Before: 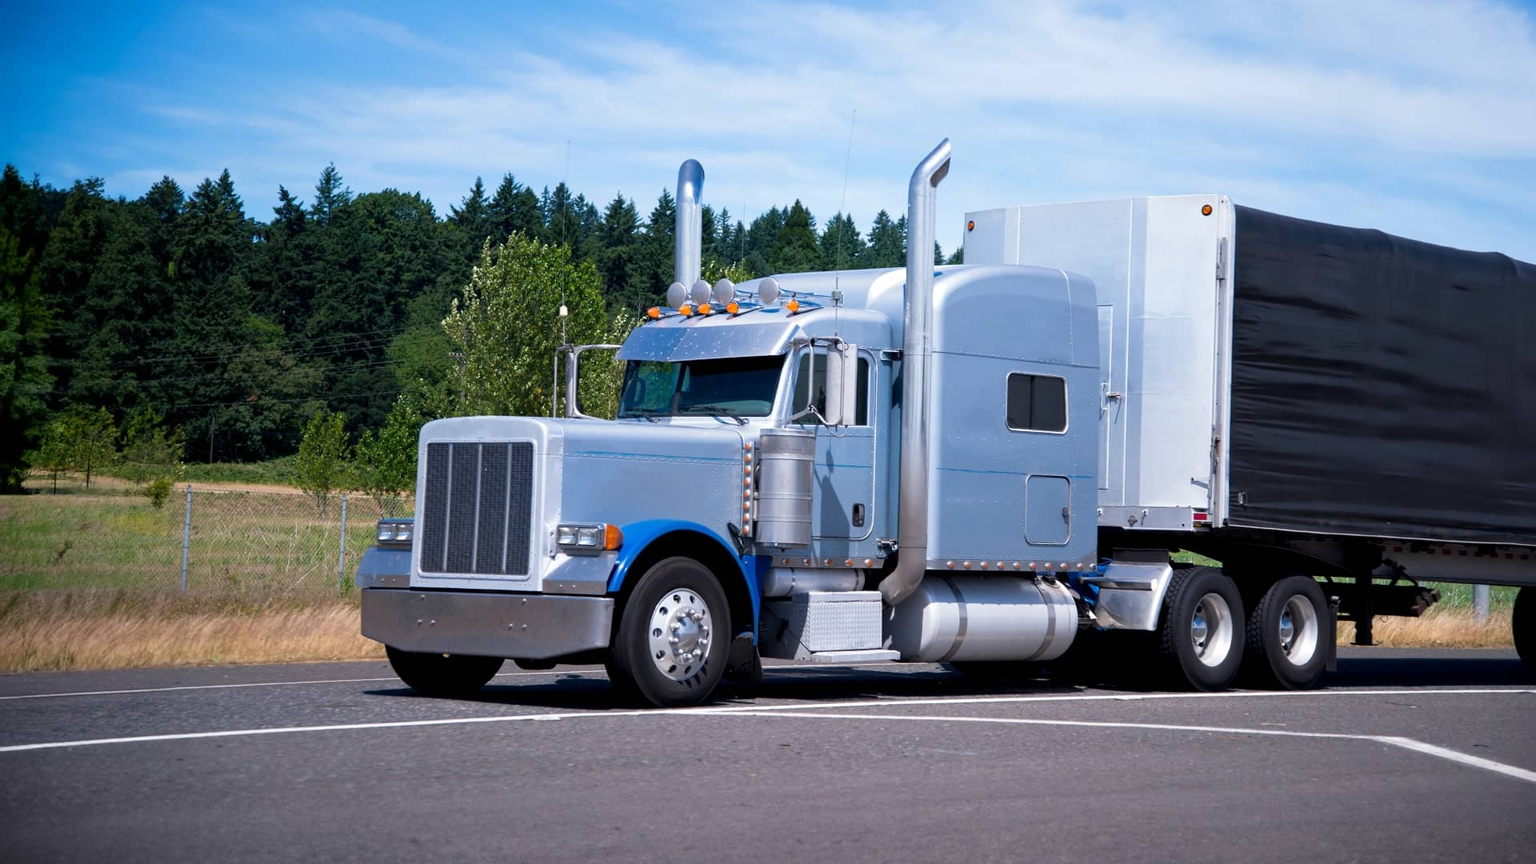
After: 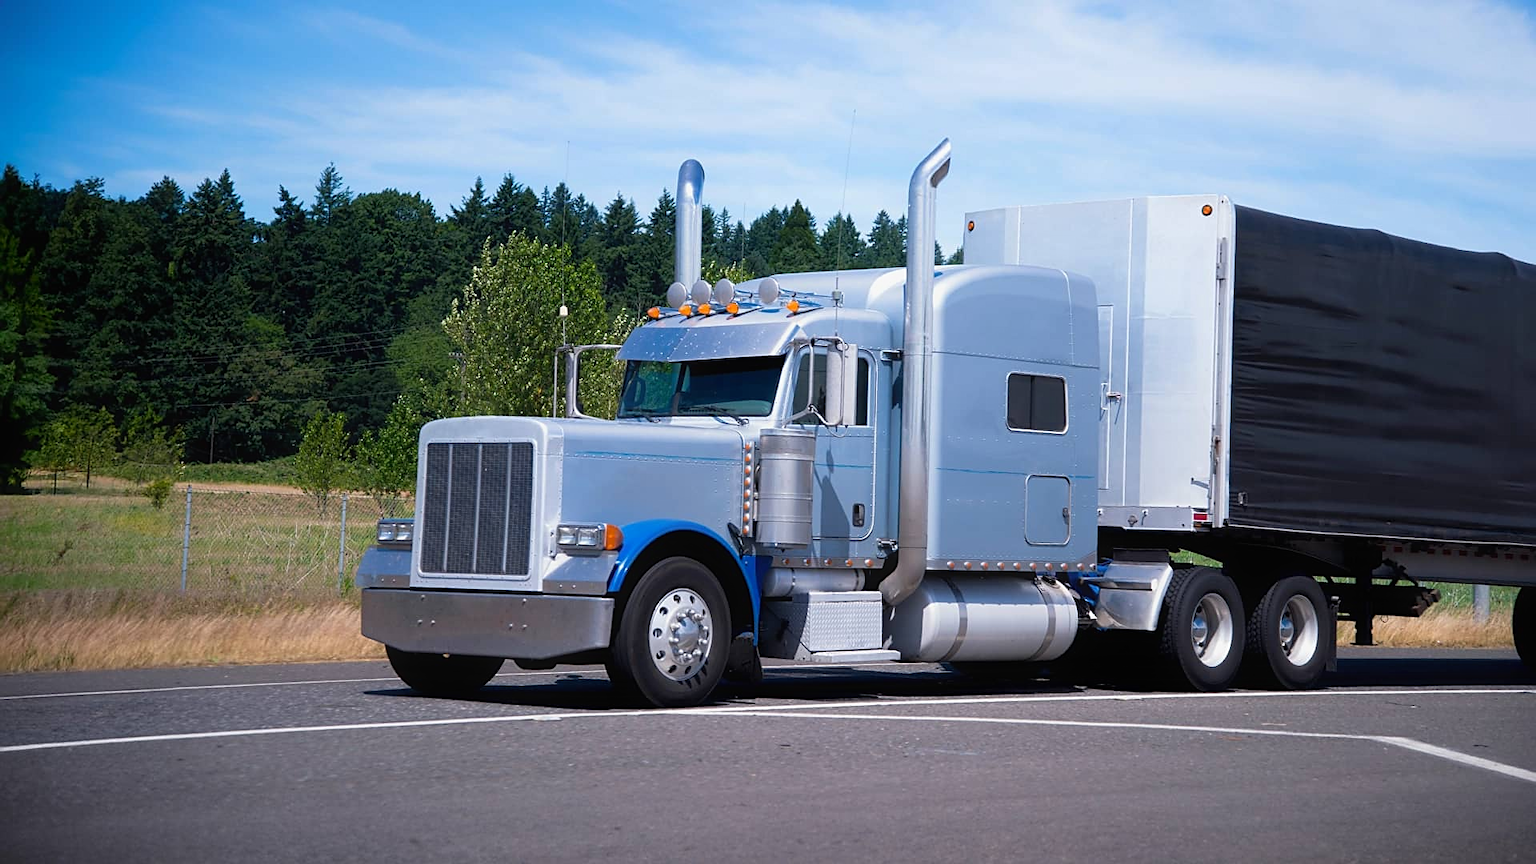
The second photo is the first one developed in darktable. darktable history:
contrast equalizer: y [[0.5, 0.488, 0.462, 0.461, 0.491, 0.5], [0.5 ×6], [0.5 ×6], [0 ×6], [0 ×6]]
sharpen: radius 1.864, amount 0.398, threshold 1.271
